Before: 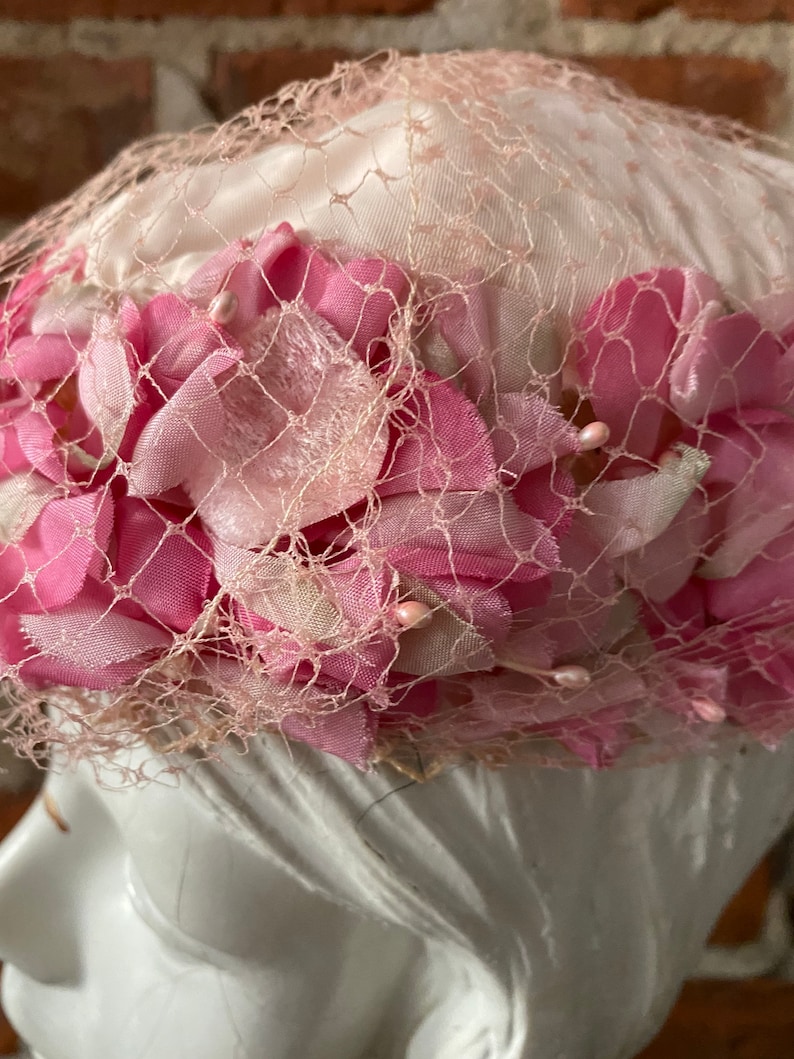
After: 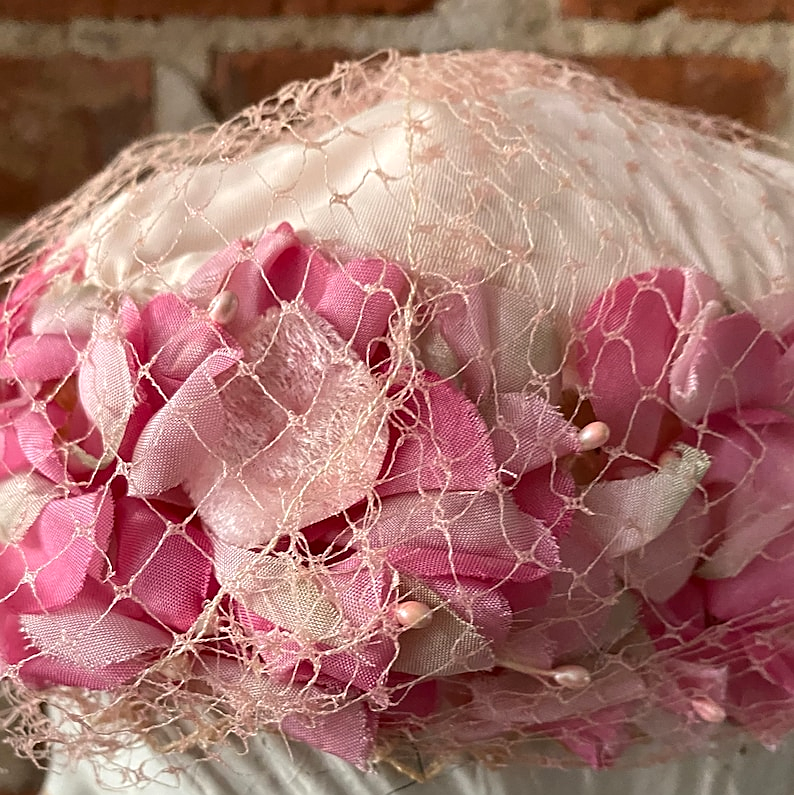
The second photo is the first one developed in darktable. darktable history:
sharpen: on, module defaults
crop: bottom 24.923%
exposure: exposure 0.194 EV, compensate highlight preservation false
